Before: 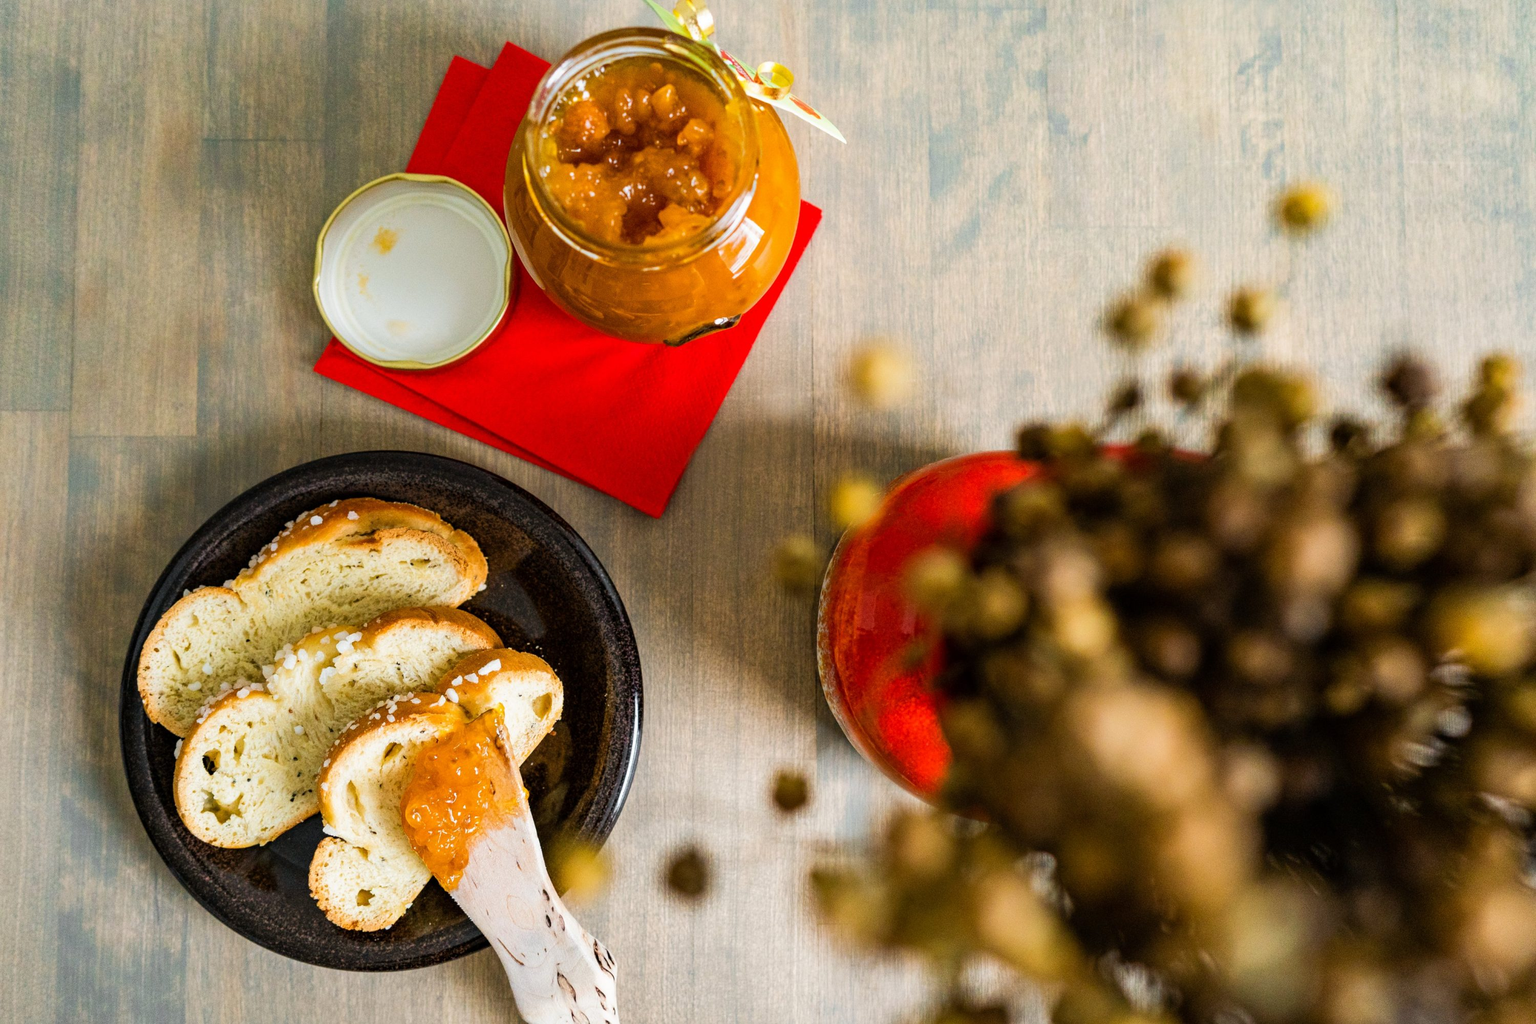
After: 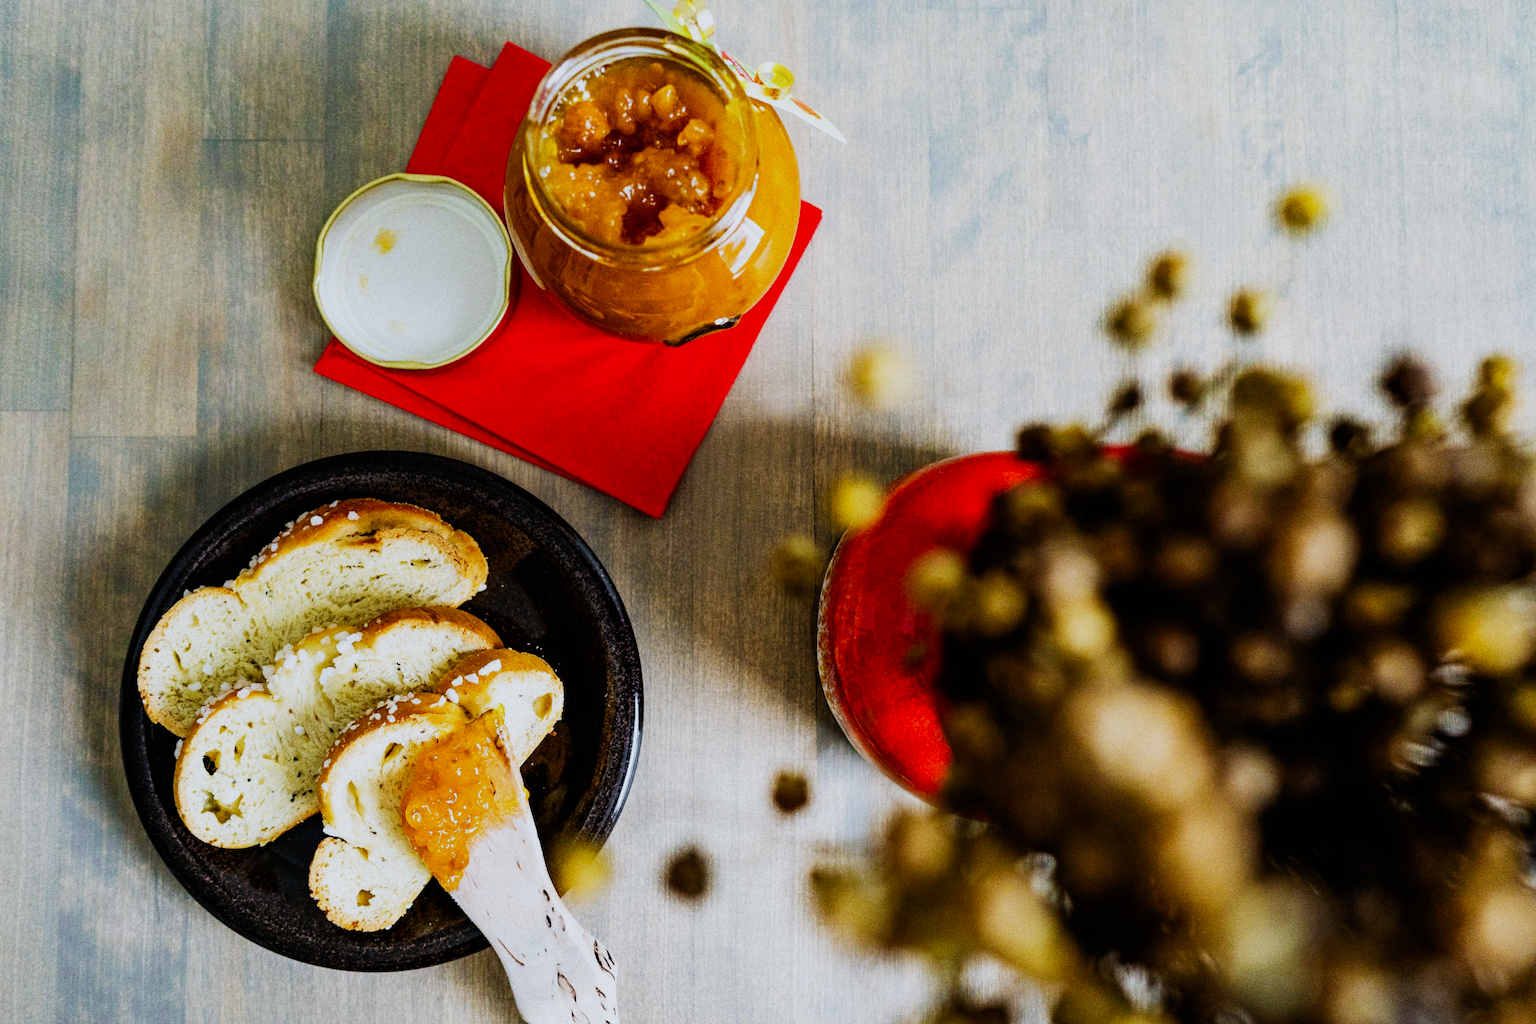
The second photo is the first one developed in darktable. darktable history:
grain: on, module defaults
white balance: red 0.931, blue 1.11
sigmoid: contrast 1.7, skew -0.2, preserve hue 0%, red attenuation 0.1, red rotation 0.035, green attenuation 0.1, green rotation -0.017, blue attenuation 0.15, blue rotation -0.052, base primaries Rec2020
